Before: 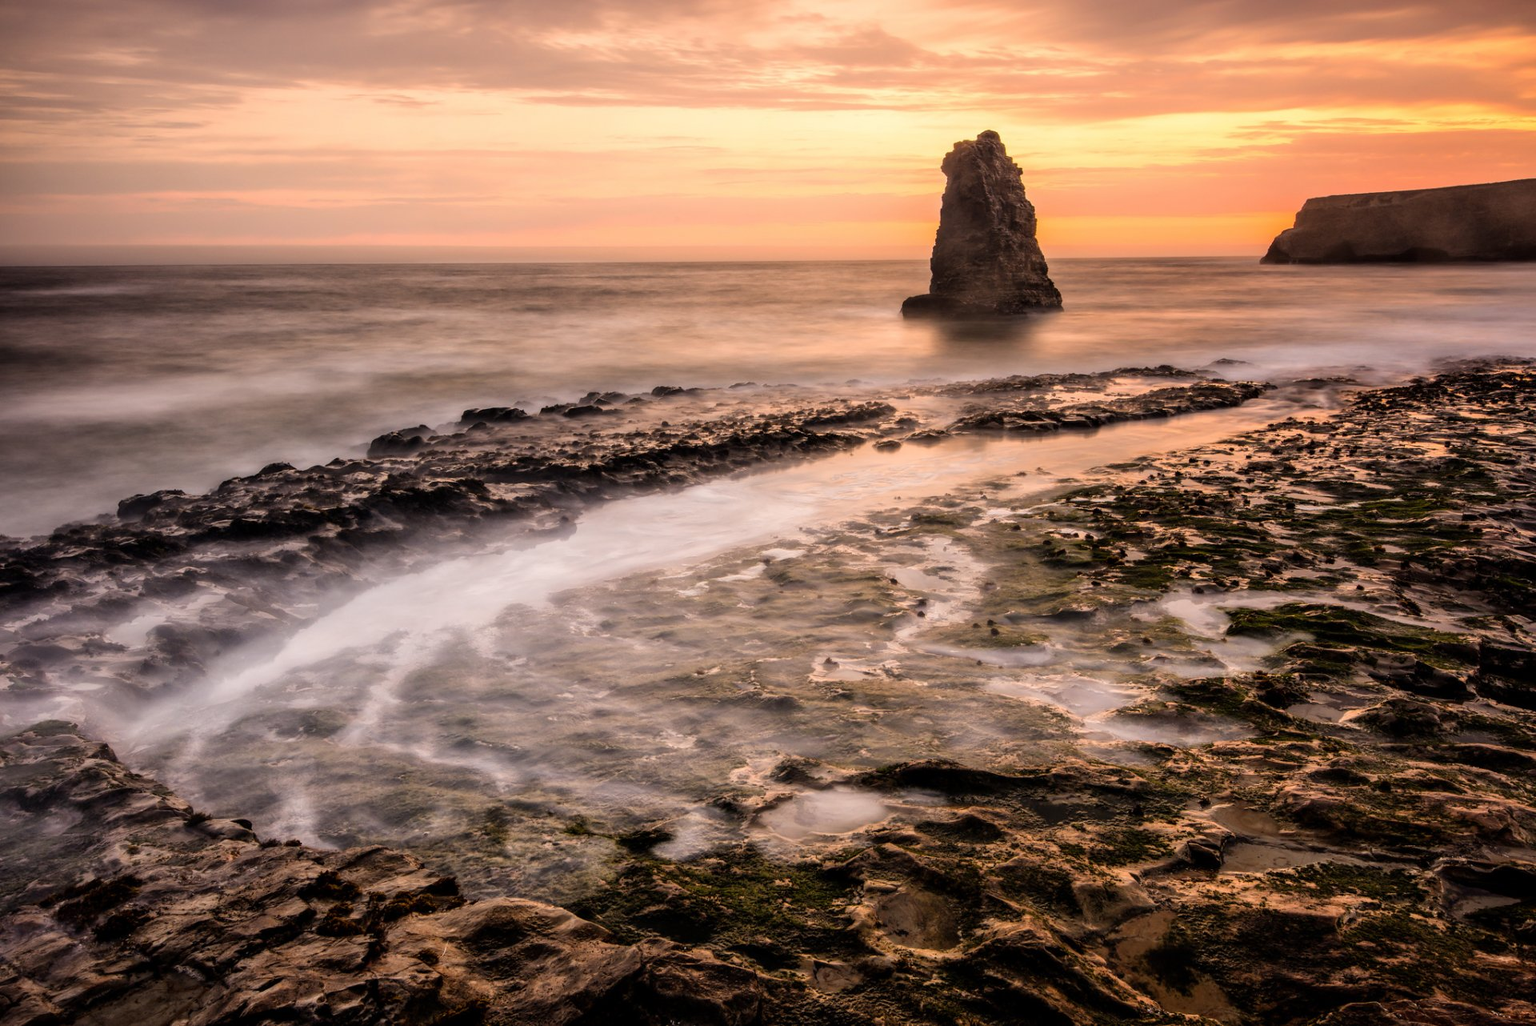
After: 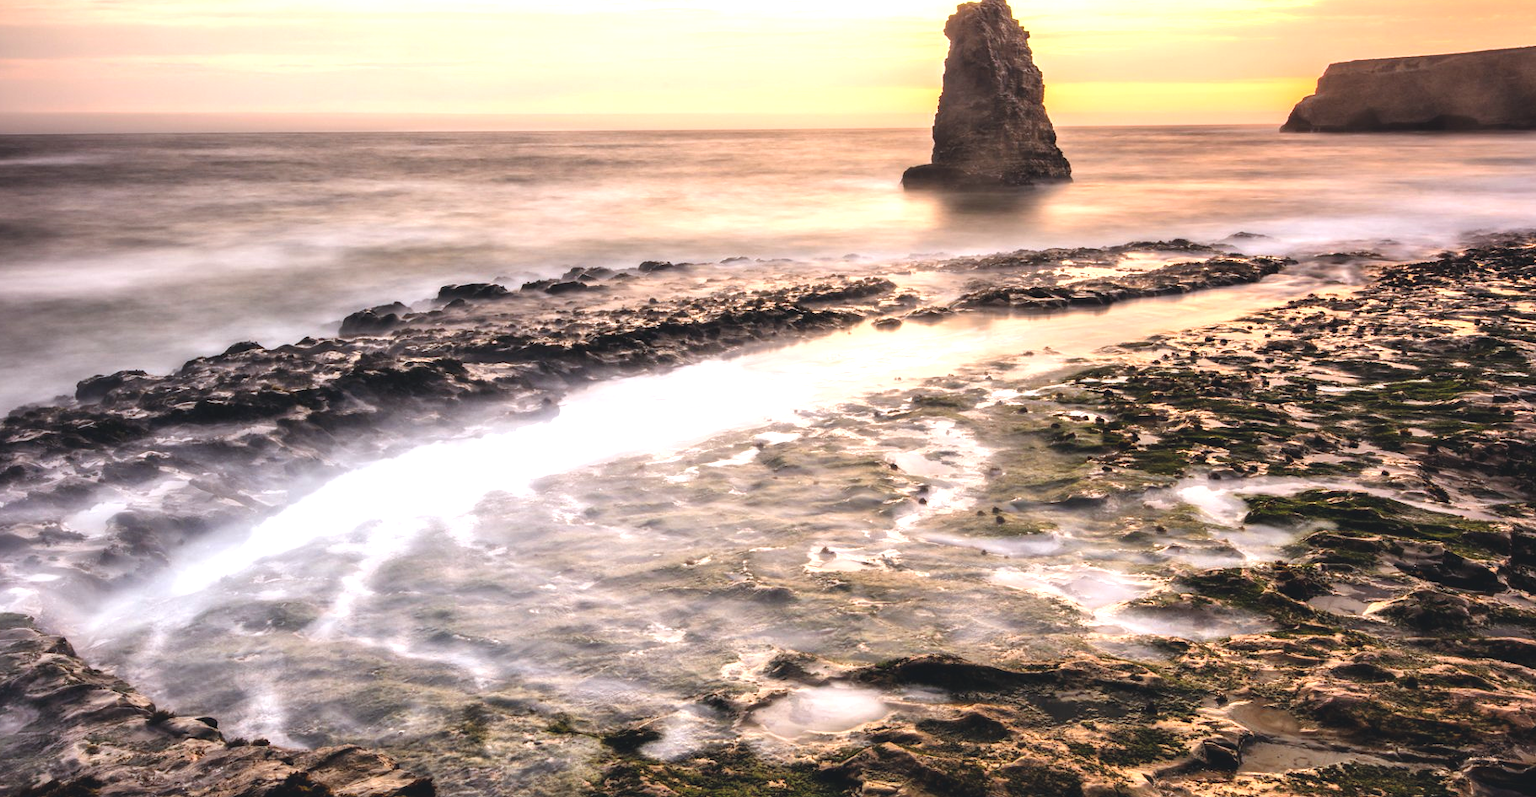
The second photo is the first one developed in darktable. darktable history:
crop and rotate: left 3.001%, top 13.56%, right 2.06%, bottom 12.608%
exposure: black level correction -0.005, exposure 1.005 EV, compensate highlight preservation false
color calibration: x 0.366, y 0.379, temperature 4387.96 K
color correction: highlights a* -2.49, highlights b* 2.6
